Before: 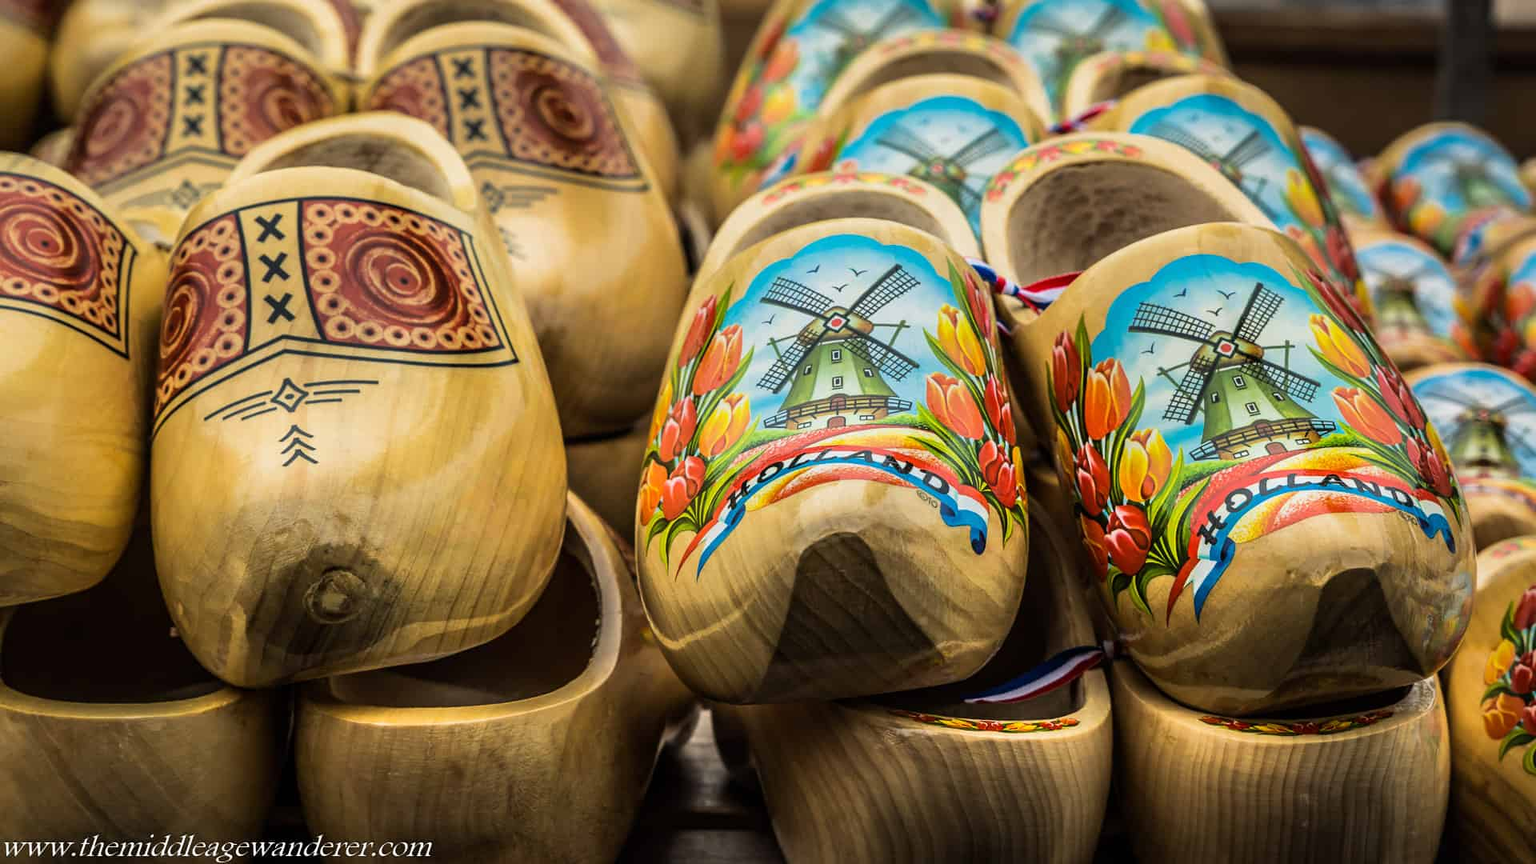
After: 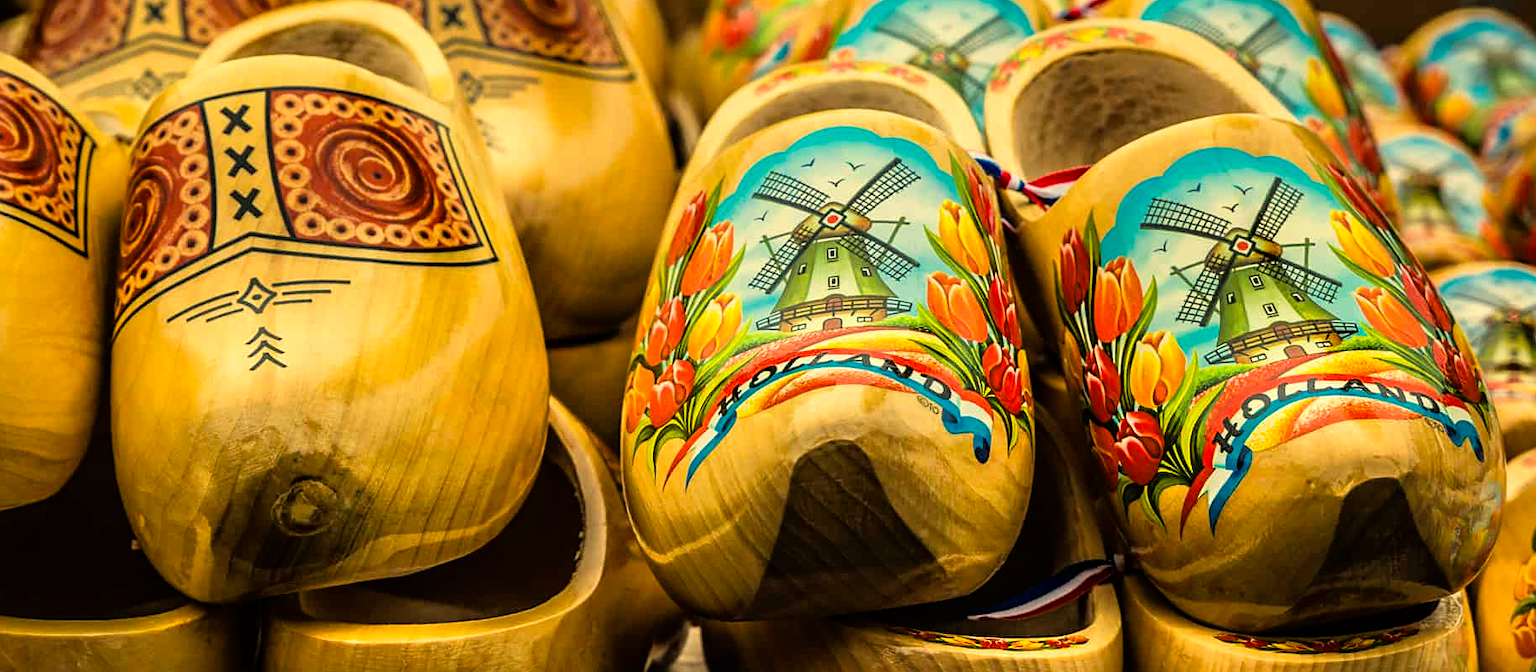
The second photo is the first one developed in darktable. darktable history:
color balance rgb: linear chroma grading › shadows -8%, linear chroma grading › global chroma 10%, perceptual saturation grading › global saturation 2%, perceptual saturation grading › highlights -2%, perceptual saturation grading › mid-tones 4%, perceptual saturation grading › shadows 8%, perceptual brilliance grading › global brilliance 2%, perceptual brilliance grading › highlights -4%, global vibrance 16%, saturation formula JzAzBz (2021)
exposure: exposure 0.2 EV, compensate highlight preservation false
white balance: red 1.08, blue 0.791
crop and rotate: left 2.991%, top 13.302%, right 1.981%, bottom 12.636%
sharpen: amount 0.2
rgb curve: curves: ch0 [(0, 0) (0.136, 0.078) (0.262, 0.245) (0.414, 0.42) (1, 1)], compensate middle gray true, preserve colors basic power
local contrast: mode bilateral grid, contrast 15, coarseness 36, detail 105%, midtone range 0.2
